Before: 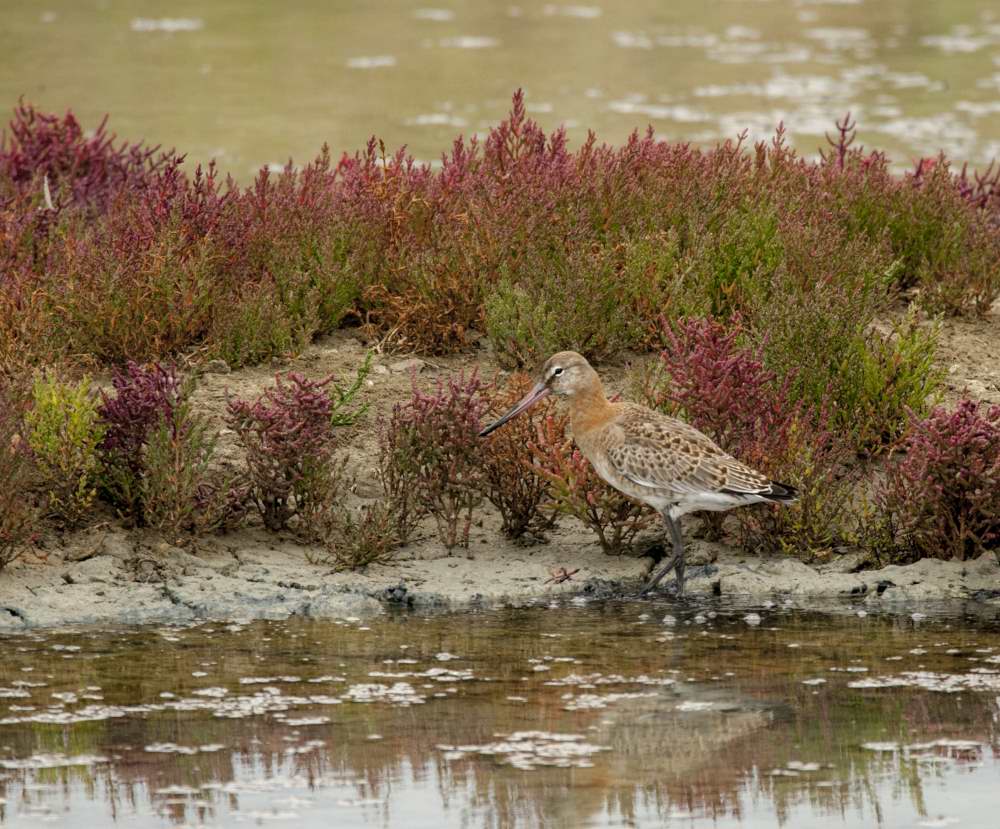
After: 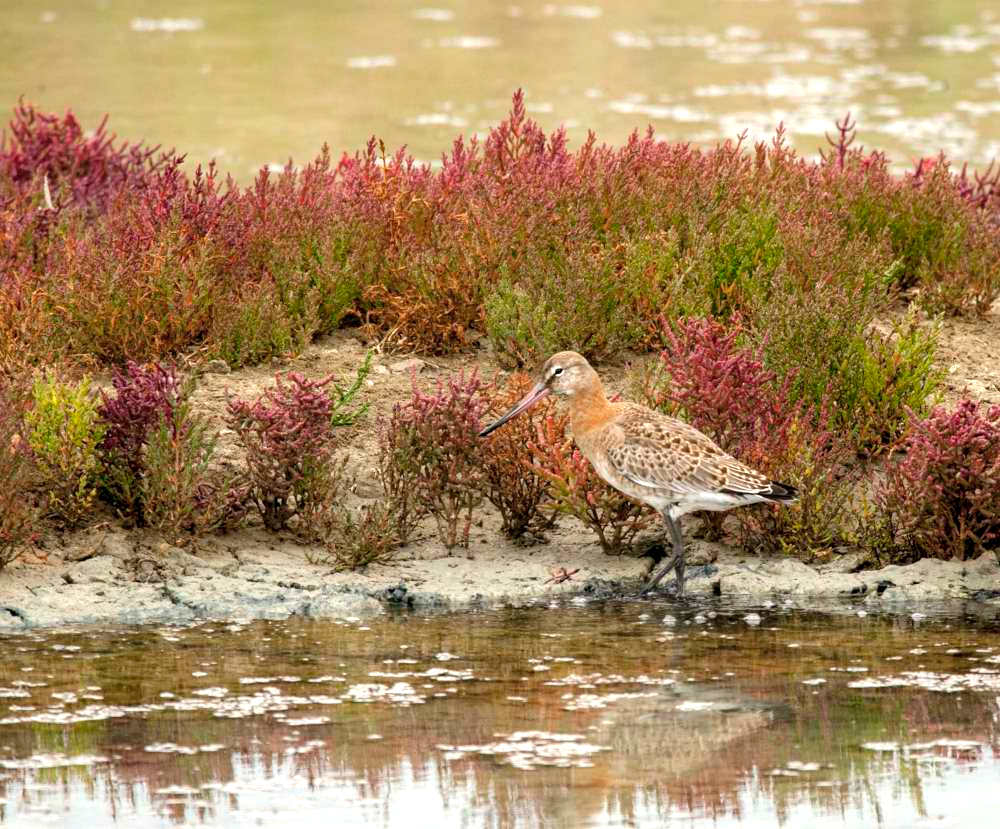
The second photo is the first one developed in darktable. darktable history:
exposure: exposure 0.693 EV, compensate exposure bias true, compensate highlight preservation false
